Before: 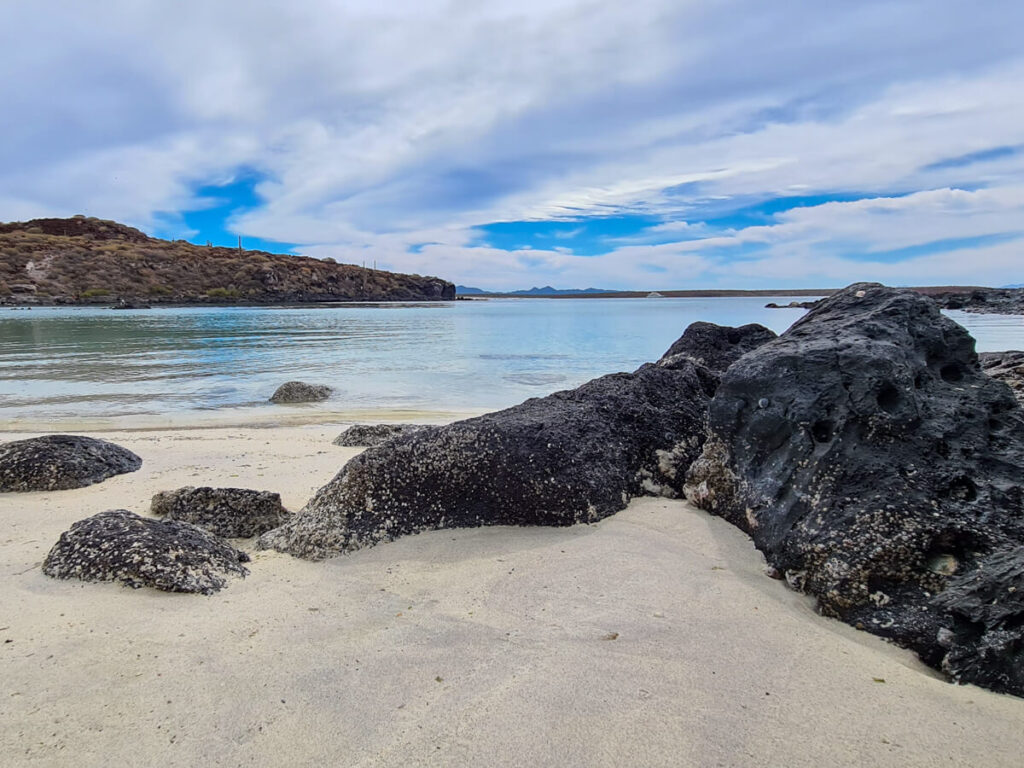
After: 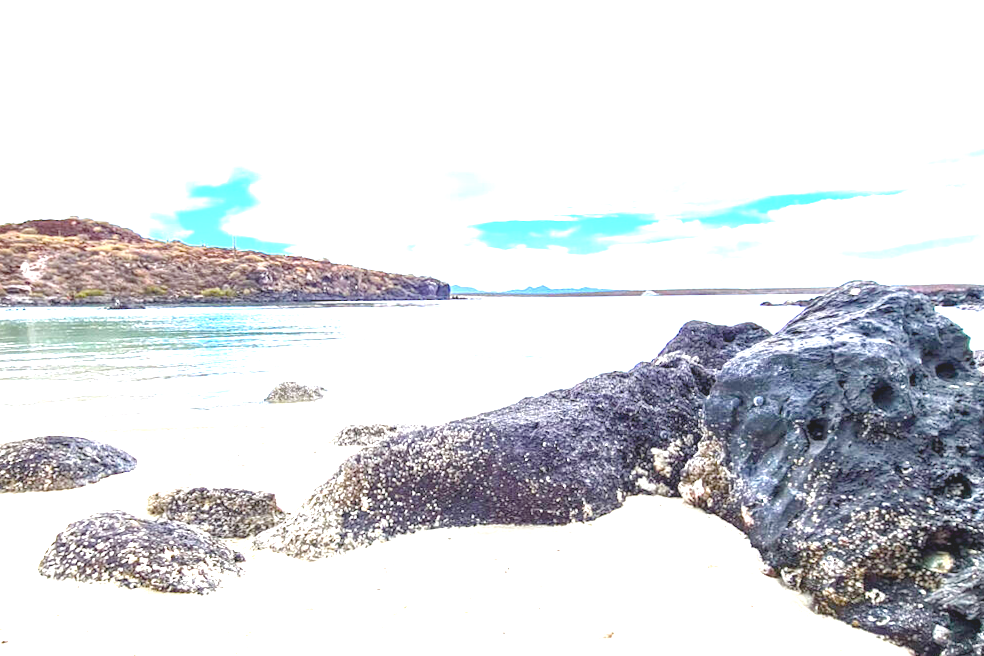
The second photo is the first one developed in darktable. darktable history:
exposure: black level correction 0.001, exposure 1.719 EV, compensate exposure bias true, compensate highlight preservation false
crop and rotate: angle 0.2°, left 0.275%, right 3.127%, bottom 14.18%
local contrast: detail 110%
color balance rgb: perceptual saturation grading › global saturation 25%, perceptual saturation grading › highlights -50%, perceptual saturation grading › shadows 30%, perceptual brilliance grading › global brilliance 12%, global vibrance 20%
